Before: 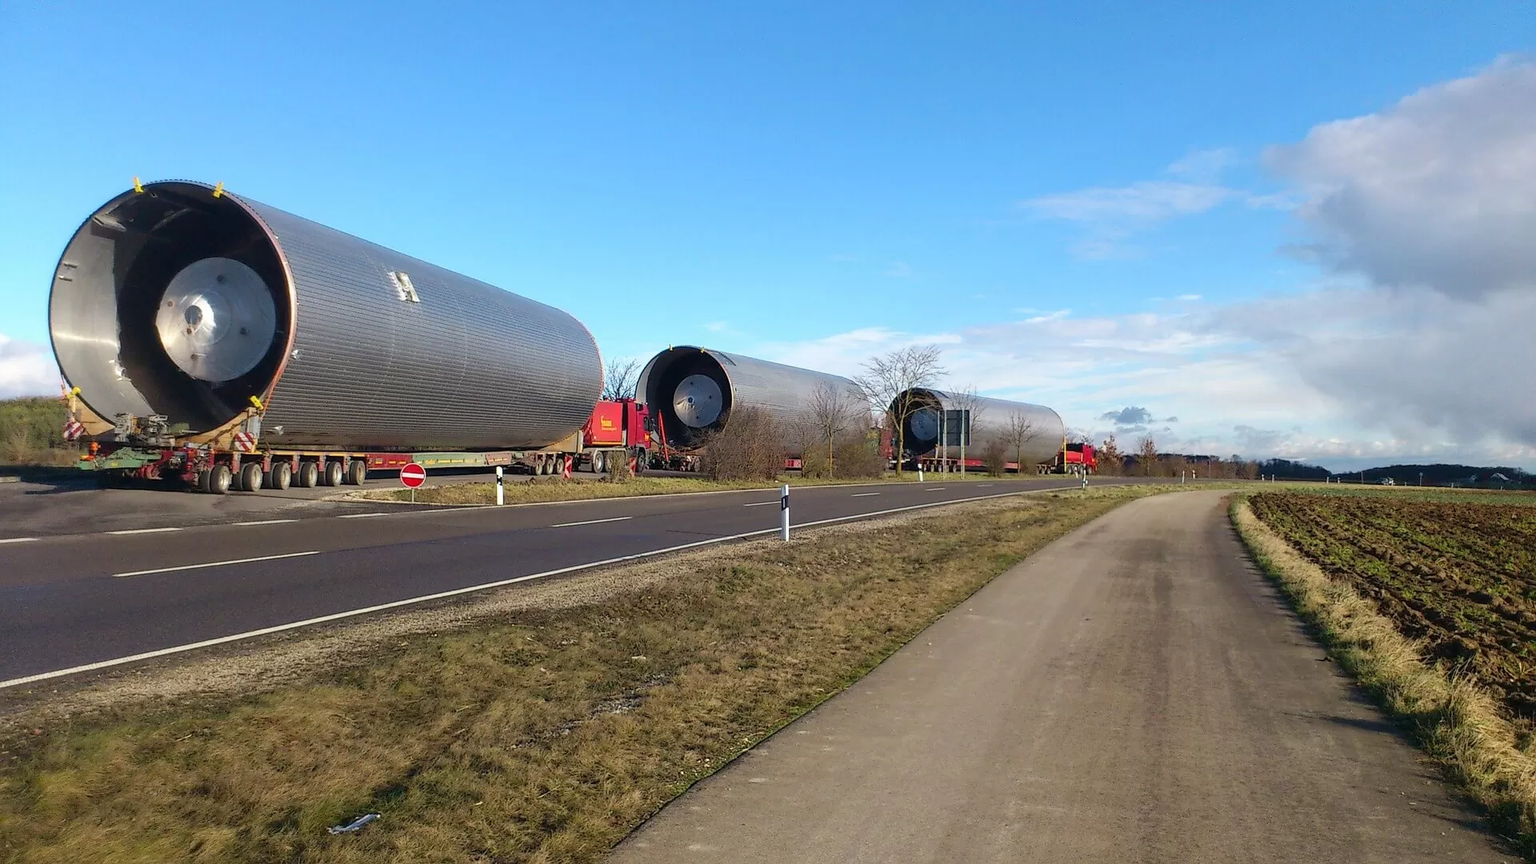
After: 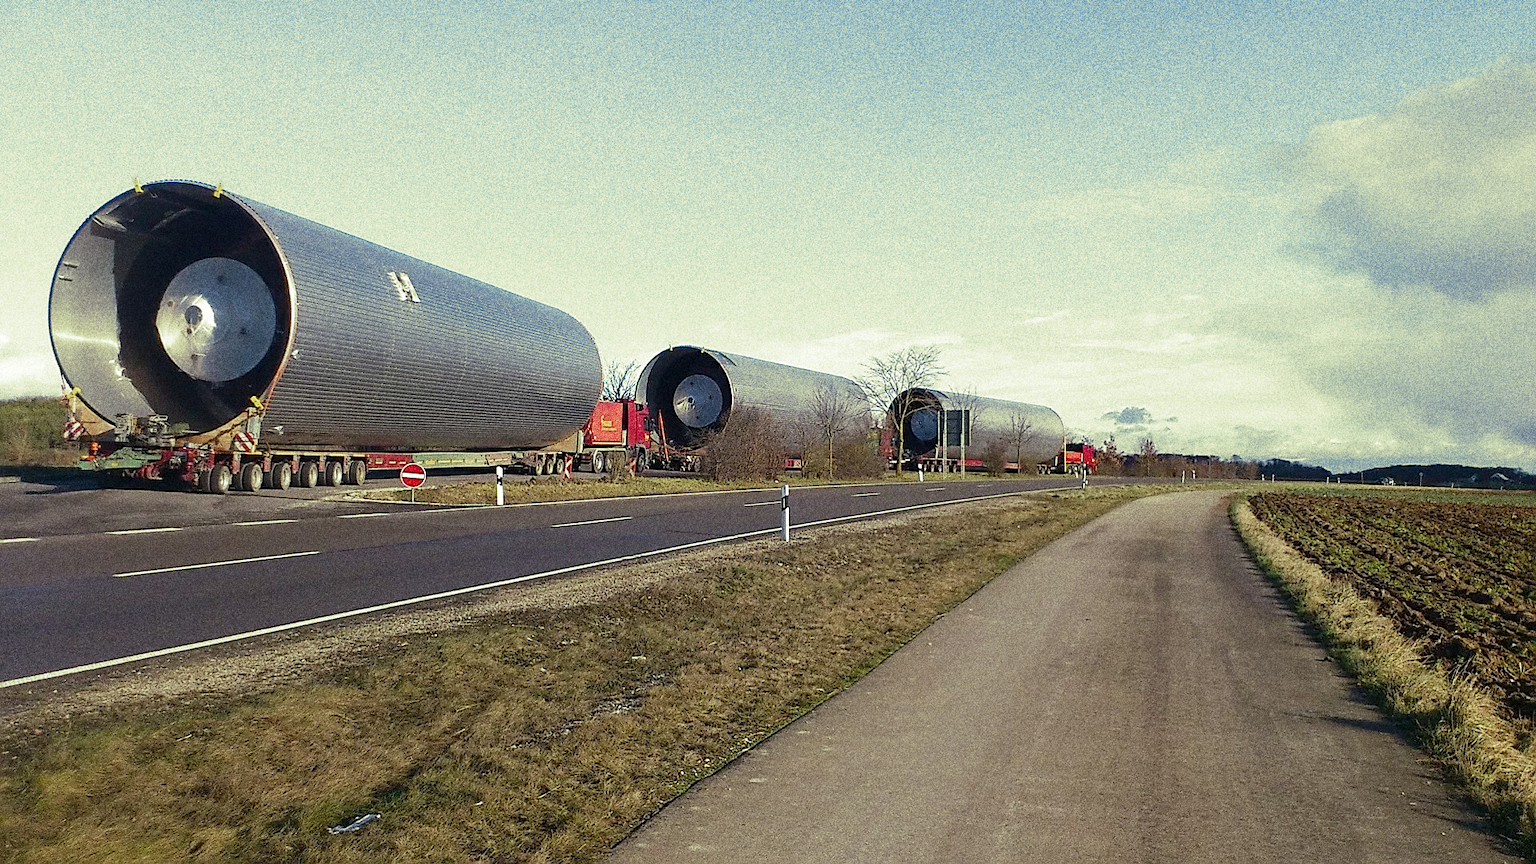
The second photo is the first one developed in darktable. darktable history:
white balance: red 0.986, blue 1.01
split-toning: shadows › hue 290.82°, shadows › saturation 0.34, highlights › saturation 0.38, balance 0, compress 50%
sharpen: on, module defaults
grain: coarseness 14.49 ISO, strength 48.04%, mid-tones bias 35%
